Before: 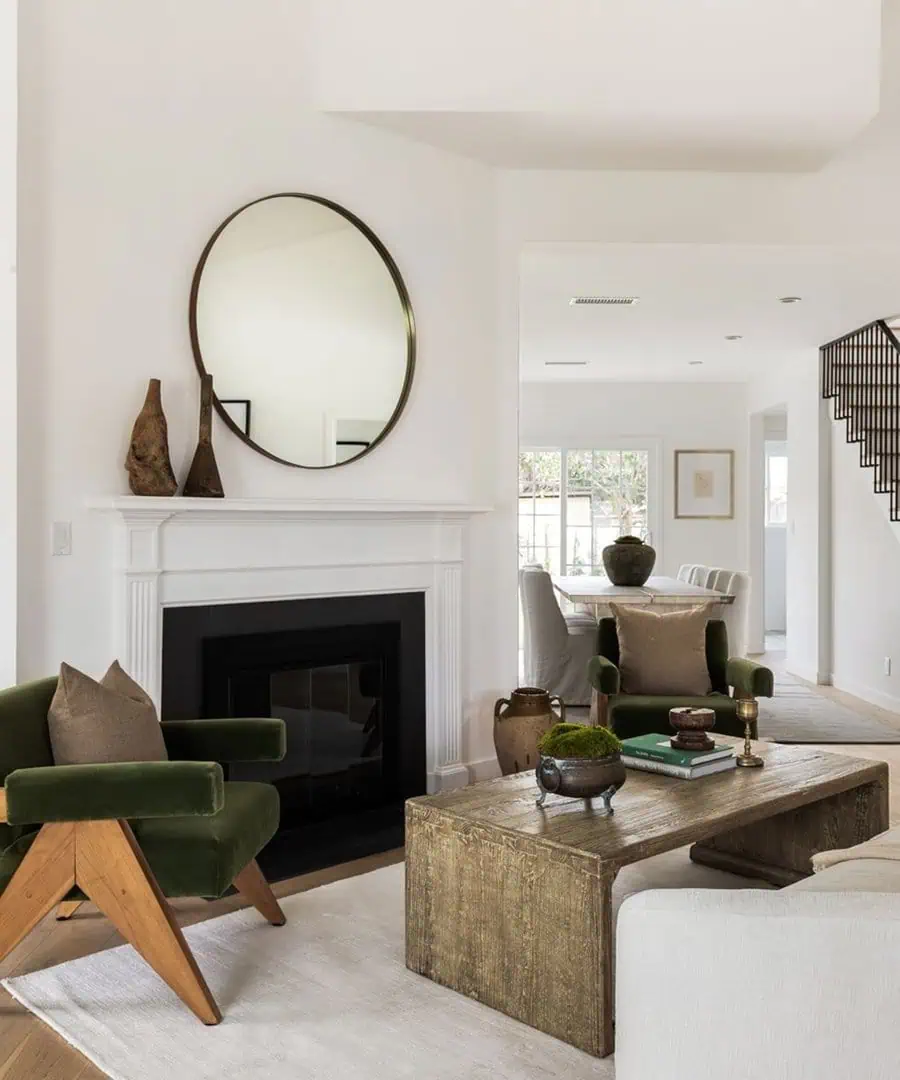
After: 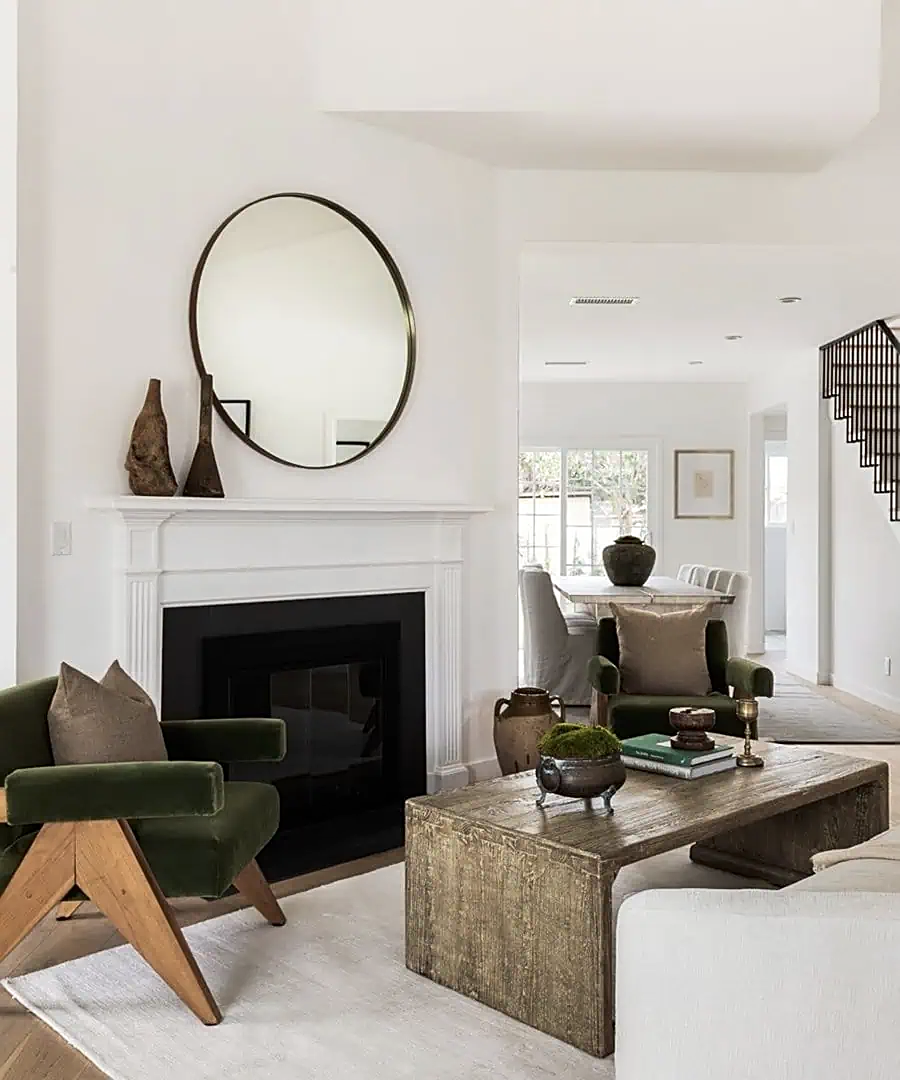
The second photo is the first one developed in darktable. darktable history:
contrast brightness saturation: contrast 0.108, saturation -0.153
sharpen: on, module defaults
